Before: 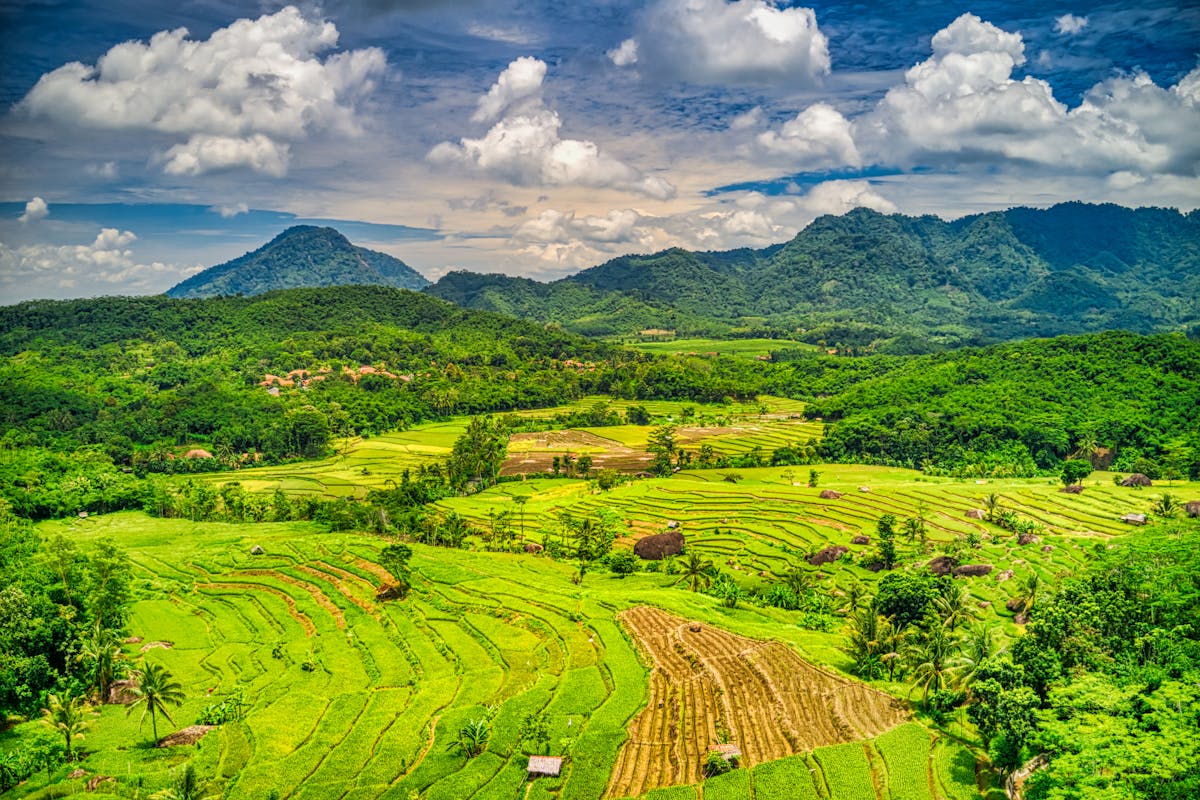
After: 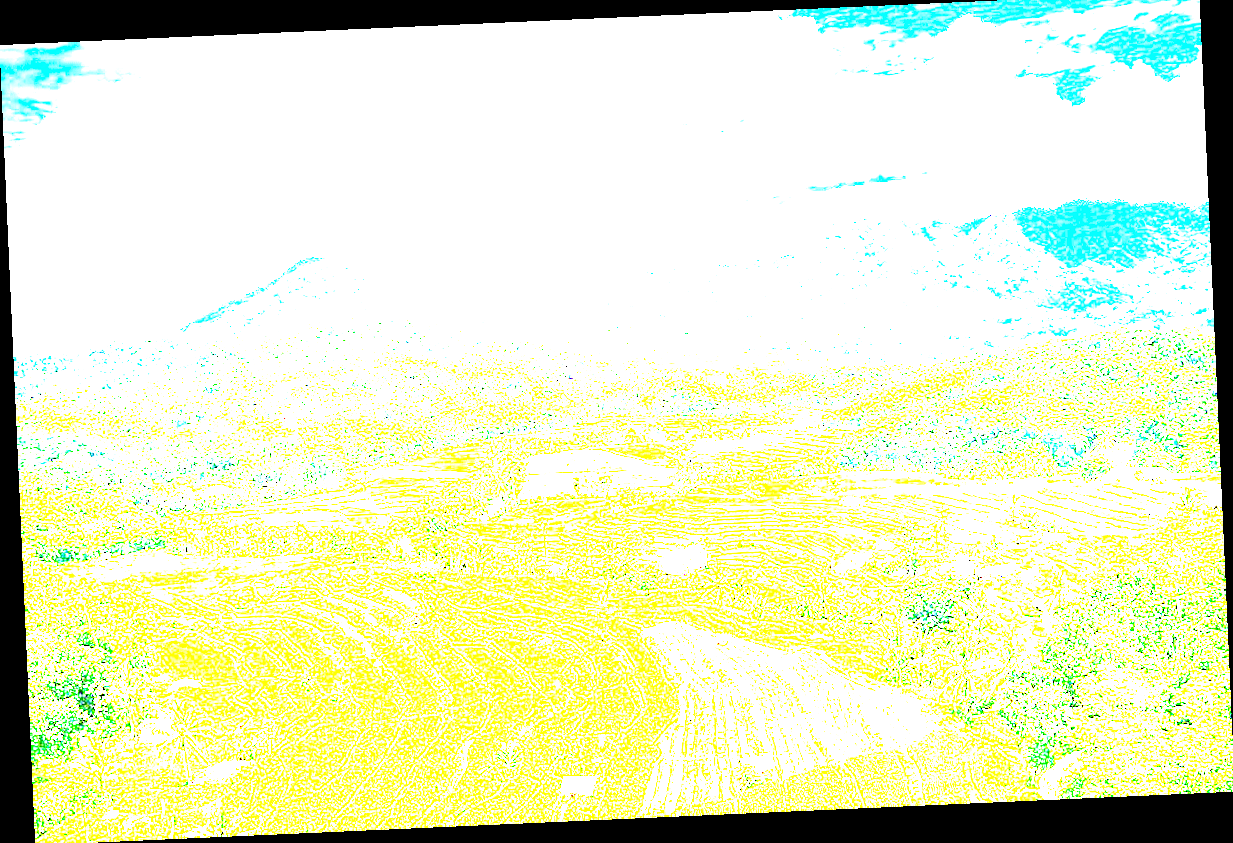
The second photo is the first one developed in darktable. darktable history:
crop: top 1.049%, right 0.001%
rotate and perspective: rotation -2.56°, automatic cropping off
exposure: exposure 8 EV, compensate highlight preservation false
